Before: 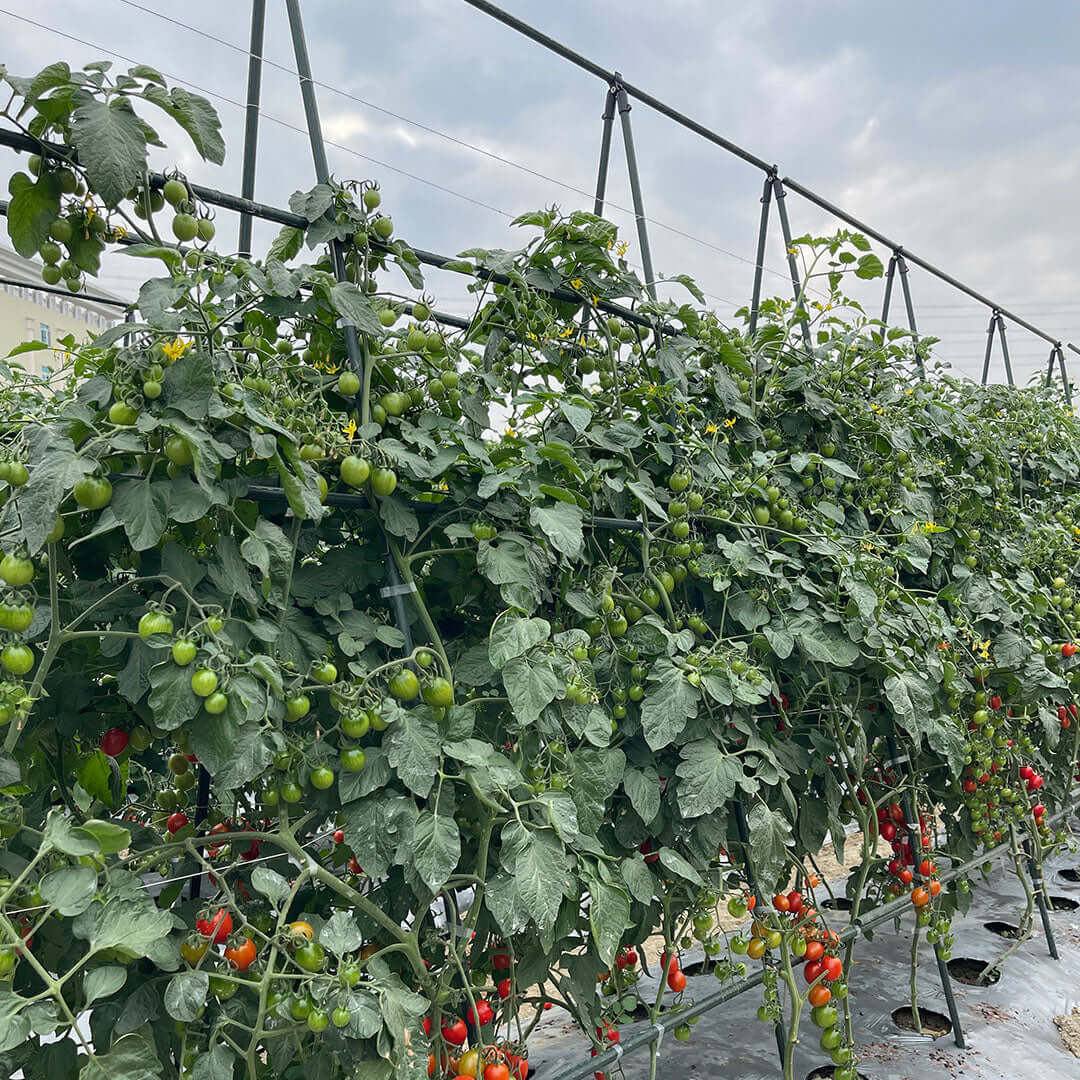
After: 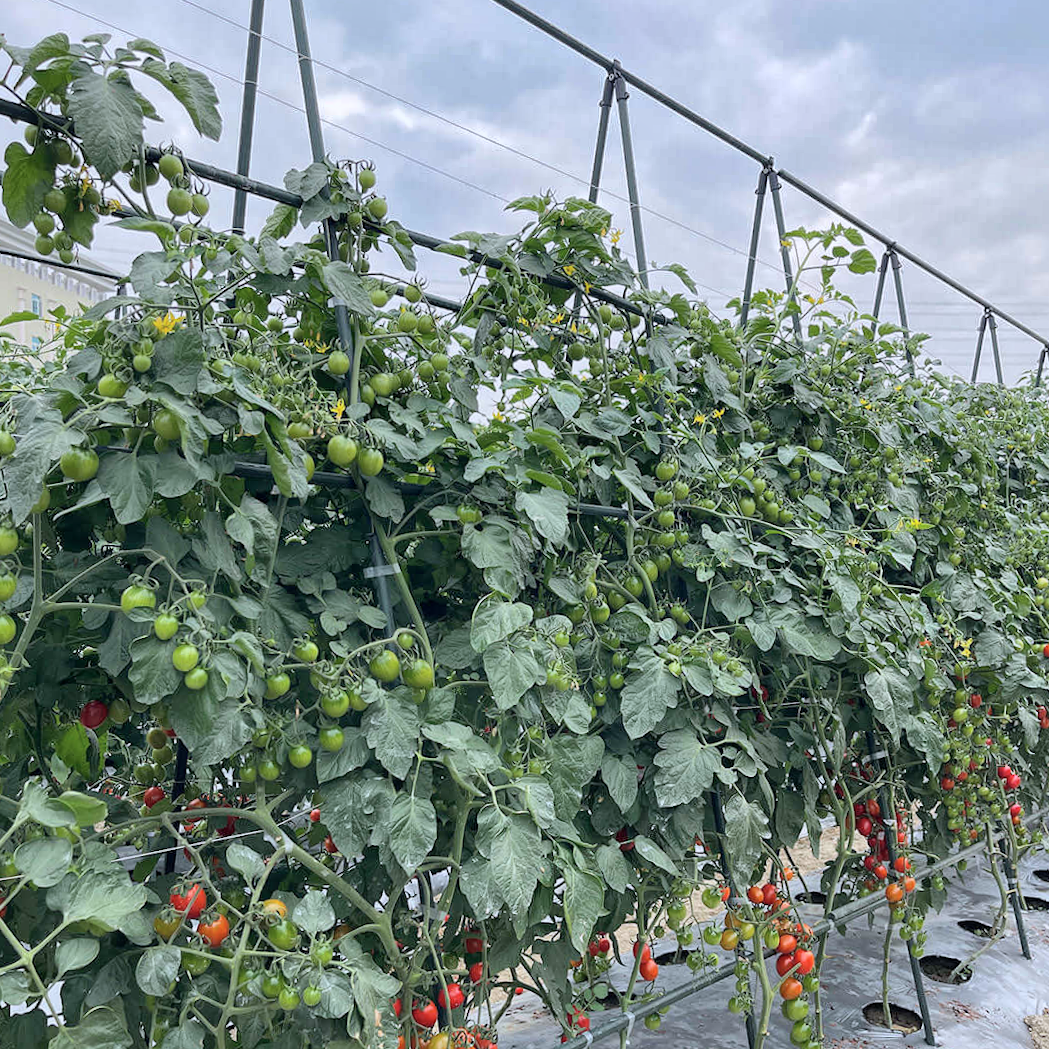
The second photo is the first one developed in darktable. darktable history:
global tonemap: drago (1, 100), detail 1
crop and rotate: angle -1.69°
color calibration: illuminant as shot in camera, x 0.358, y 0.373, temperature 4628.91 K
